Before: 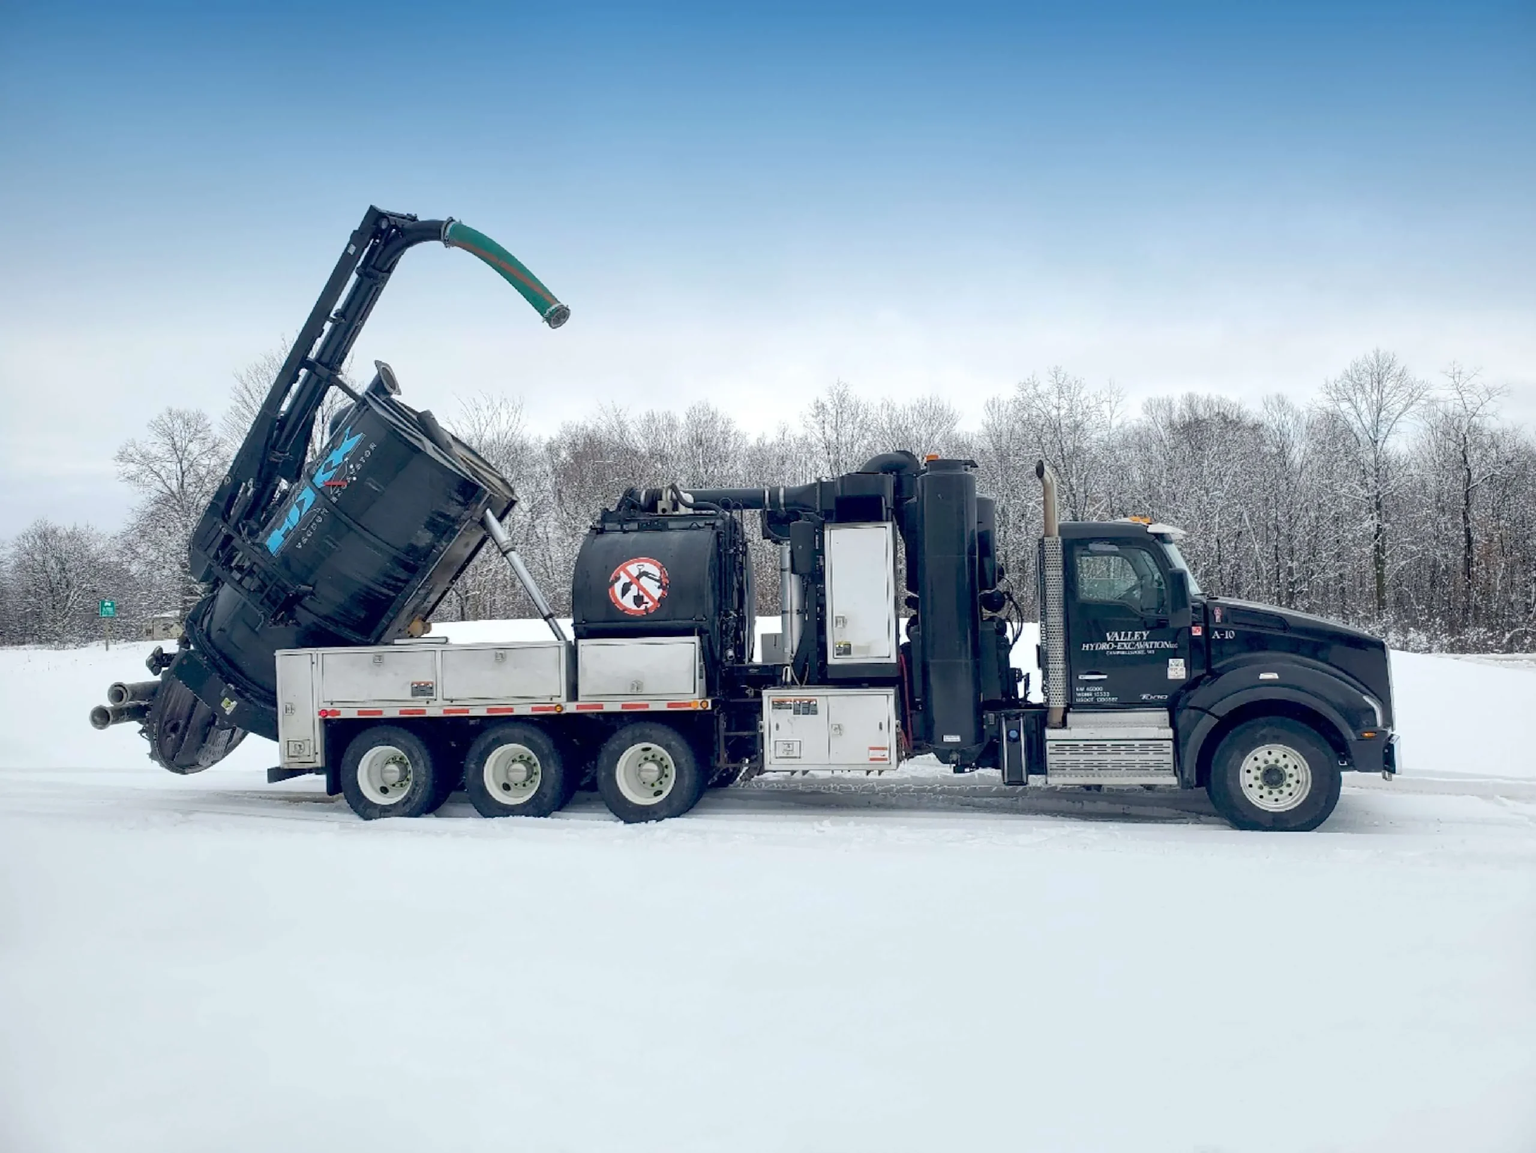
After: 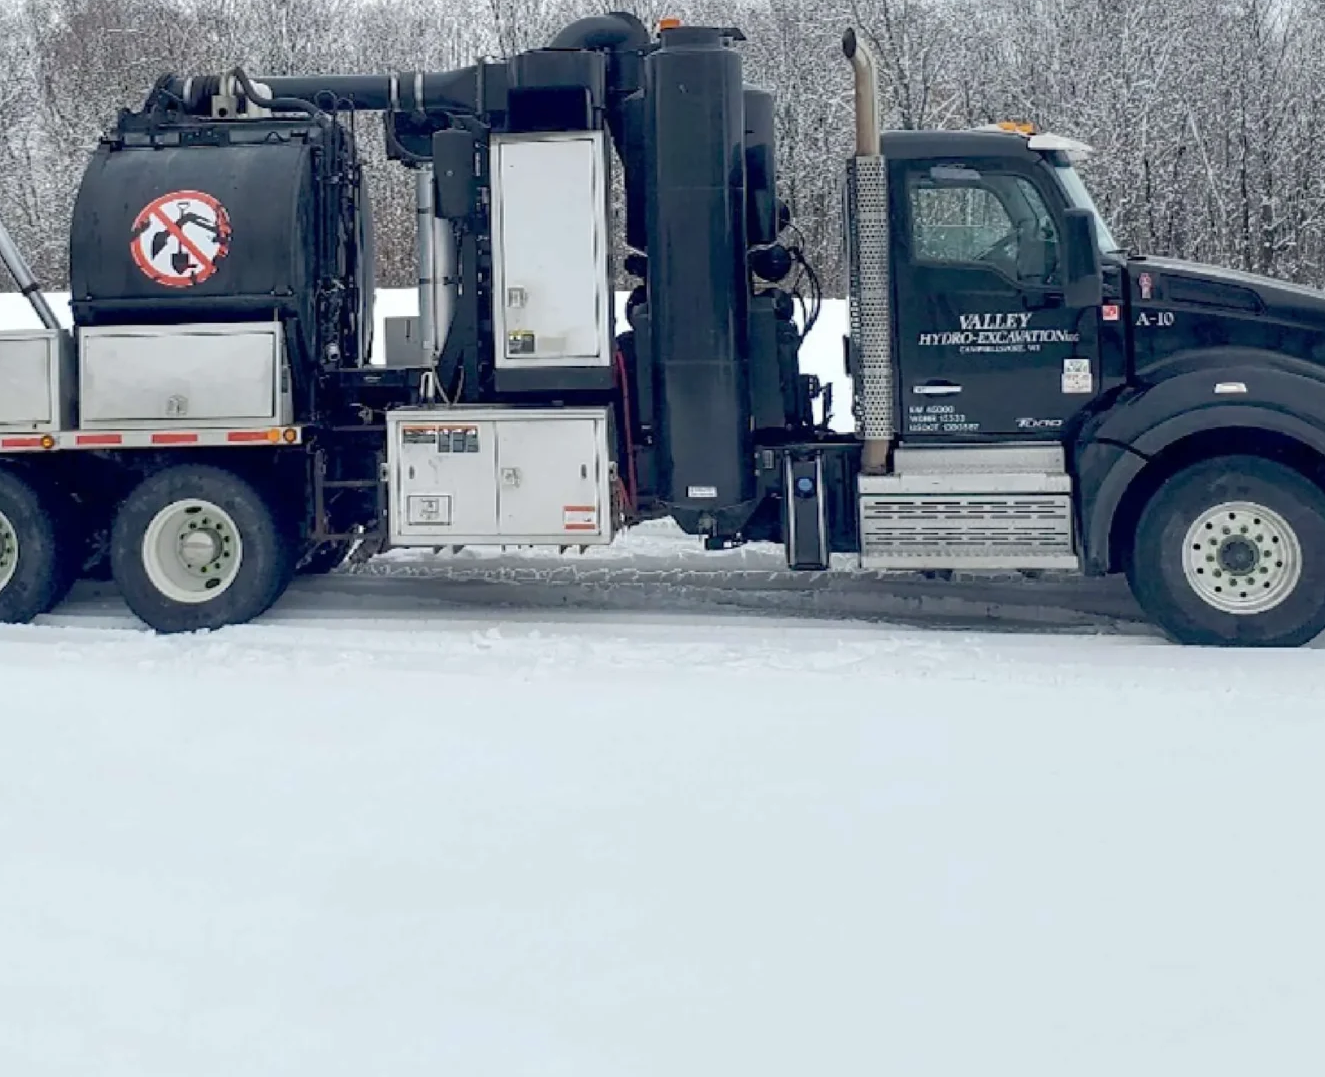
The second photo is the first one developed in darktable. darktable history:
crop: left 34.555%, top 38.484%, right 13.674%, bottom 5.467%
shadows and highlights: shadows 24.9, highlights -23.73
